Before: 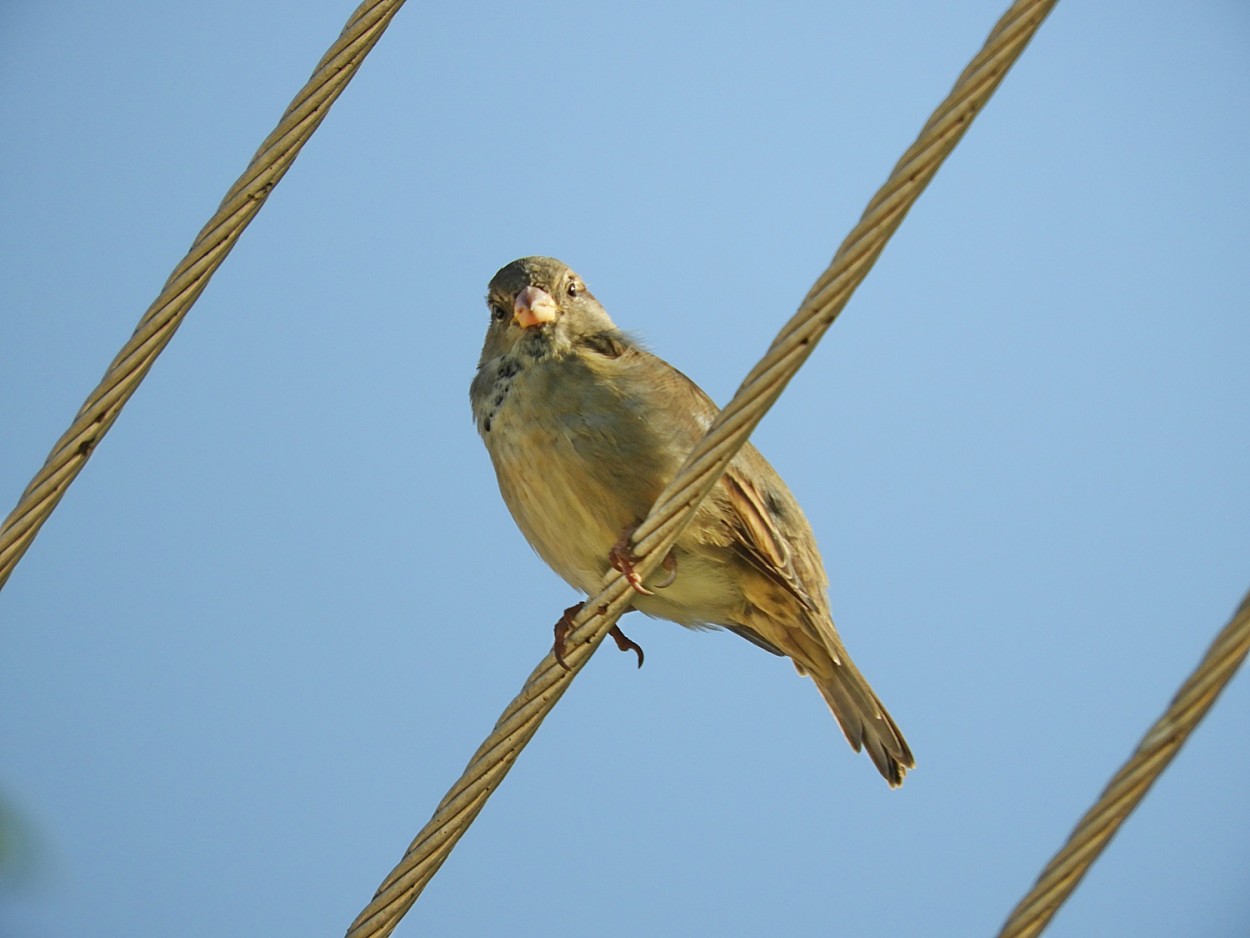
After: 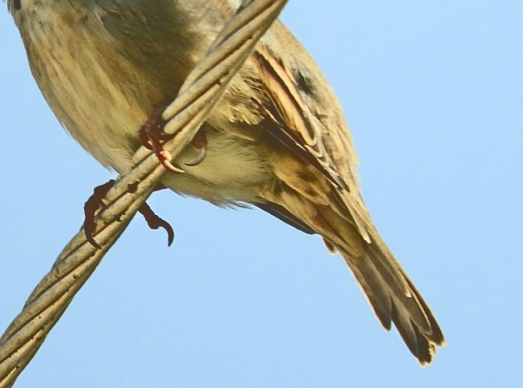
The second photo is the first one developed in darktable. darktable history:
tone curve: curves: ch0 [(0, 0) (0.003, 0.231) (0.011, 0.231) (0.025, 0.231) (0.044, 0.231) (0.069, 0.231) (0.1, 0.234) (0.136, 0.239) (0.177, 0.243) (0.224, 0.247) (0.277, 0.265) (0.335, 0.311) (0.399, 0.389) (0.468, 0.507) (0.543, 0.634) (0.623, 0.74) (0.709, 0.83) (0.801, 0.889) (0.898, 0.93) (1, 1)], color space Lab, independent channels
crop: left 37.654%, top 45.011%, right 20.48%, bottom 13.559%
